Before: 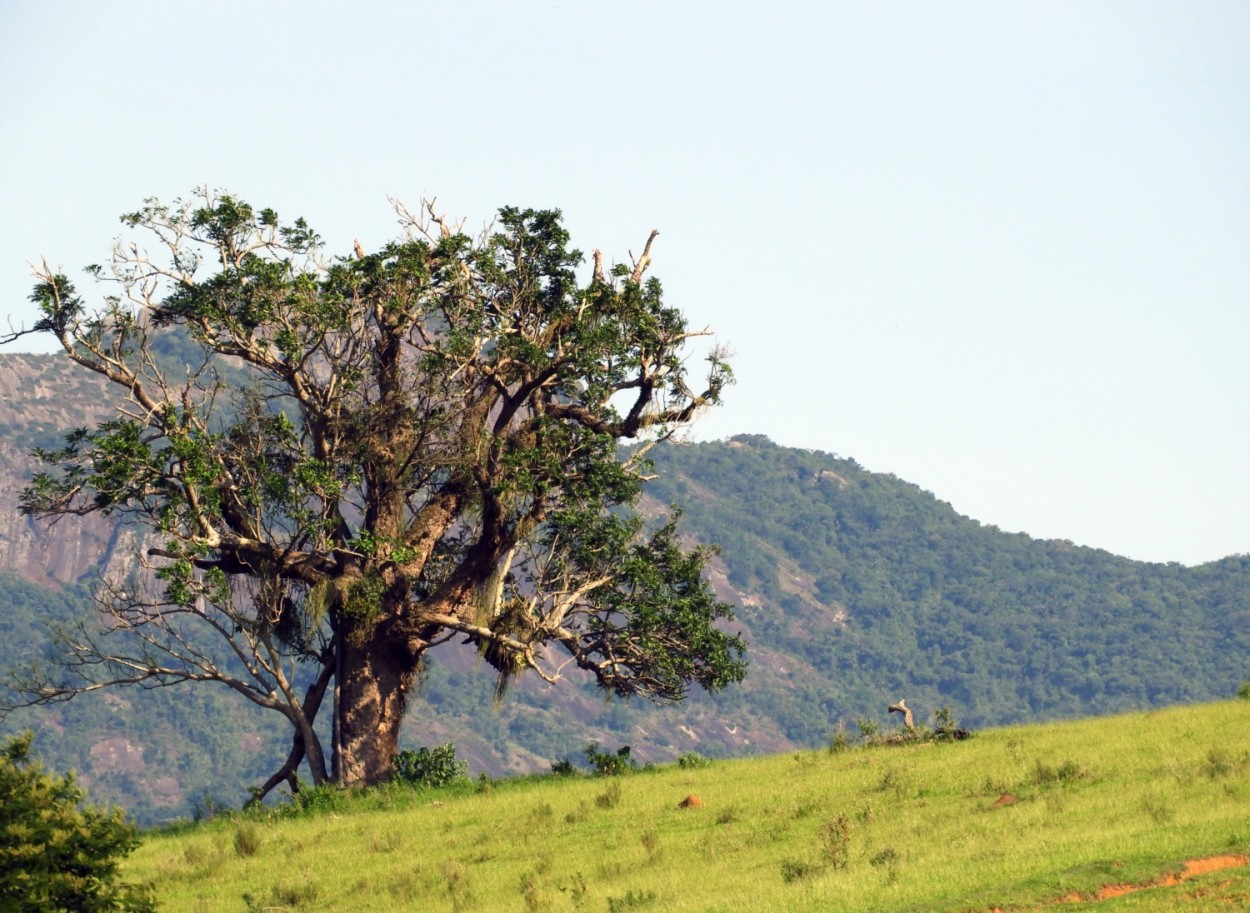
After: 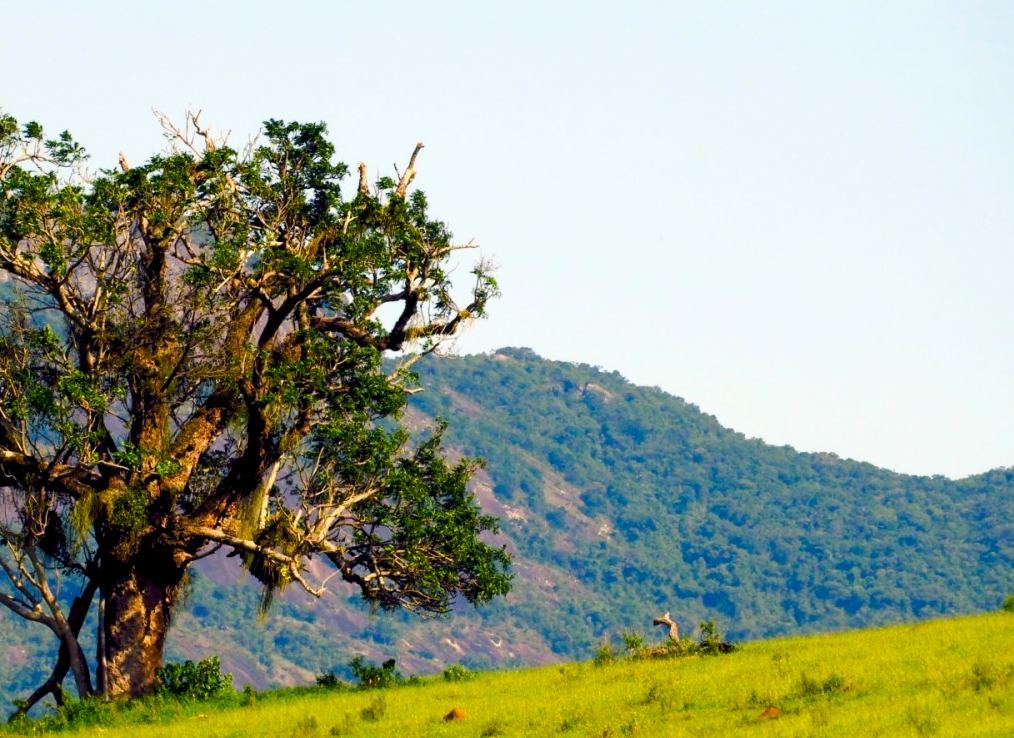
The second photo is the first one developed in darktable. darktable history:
tone curve: curves: ch0 [(0, 0) (0.003, 0.003) (0.011, 0.01) (0.025, 0.023) (0.044, 0.041) (0.069, 0.064) (0.1, 0.092) (0.136, 0.125) (0.177, 0.163) (0.224, 0.207) (0.277, 0.255) (0.335, 0.309) (0.399, 0.375) (0.468, 0.459) (0.543, 0.548) (0.623, 0.629) (0.709, 0.716) (0.801, 0.808) (0.898, 0.911) (1, 1)], preserve colors none
color balance rgb: shadows lift › luminance -7.831%, shadows lift › chroma 2.303%, shadows lift › hue 165.79°, global offset › luminance -0.838%, linear chroma grading › global chroma 14.792%, perceptual saturation grading › global saturation 38.772%, perceptual saturation grading › highlights -25.647%, perceptual saturation grading › mid-tones 34.476%, perceptual saturation grading › shadows 34.912%
crop: left 18.83%, top 9.569%, right 0.001%, bottom 9.561%
